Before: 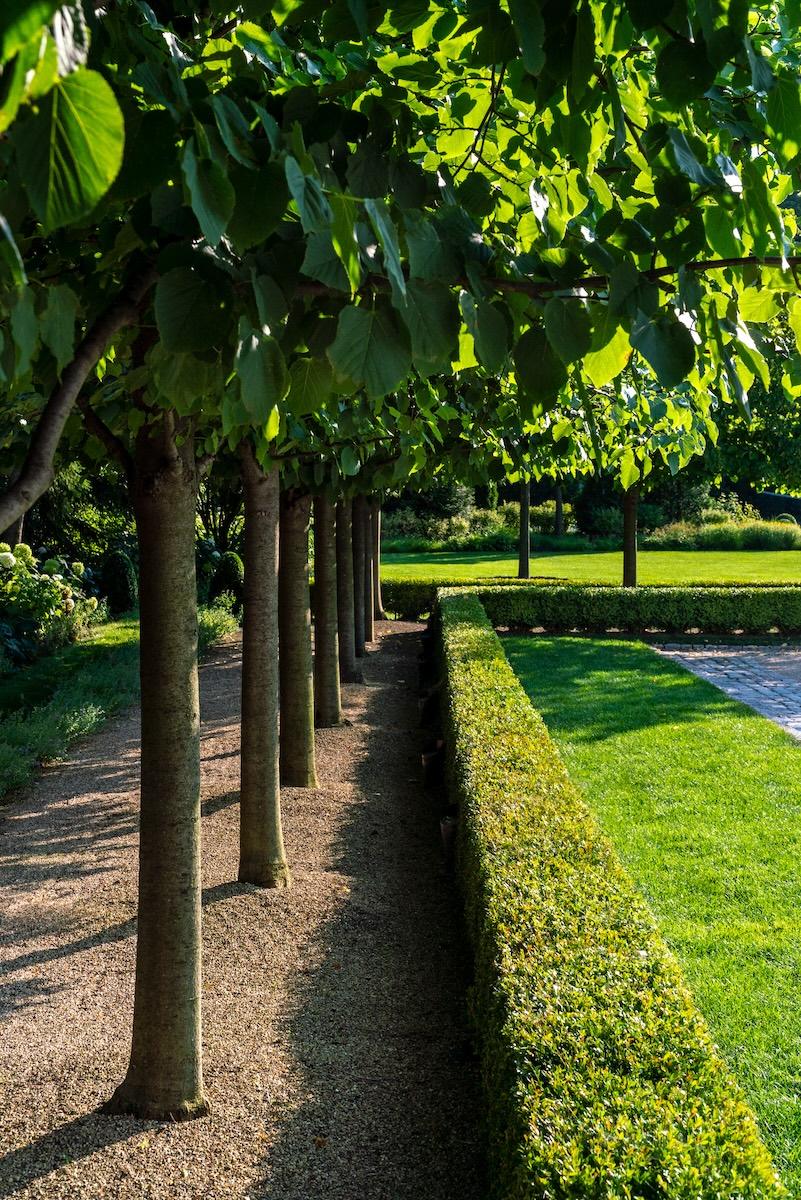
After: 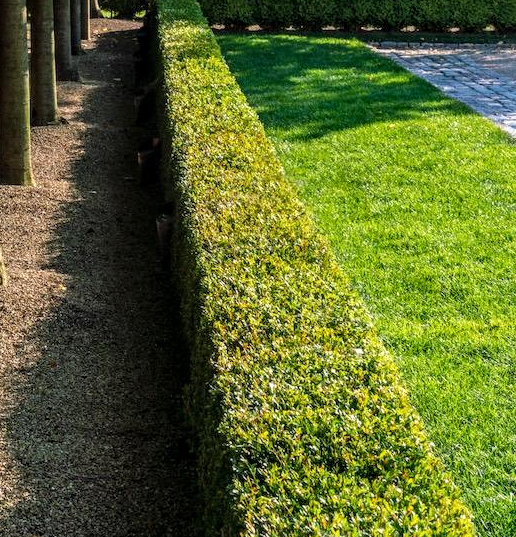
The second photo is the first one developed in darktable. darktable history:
crop and rotate: left 35.509%, top 50.238%, bottom 4.934%
local contrast: on, module defaults
white balance: red 1, blue 1
